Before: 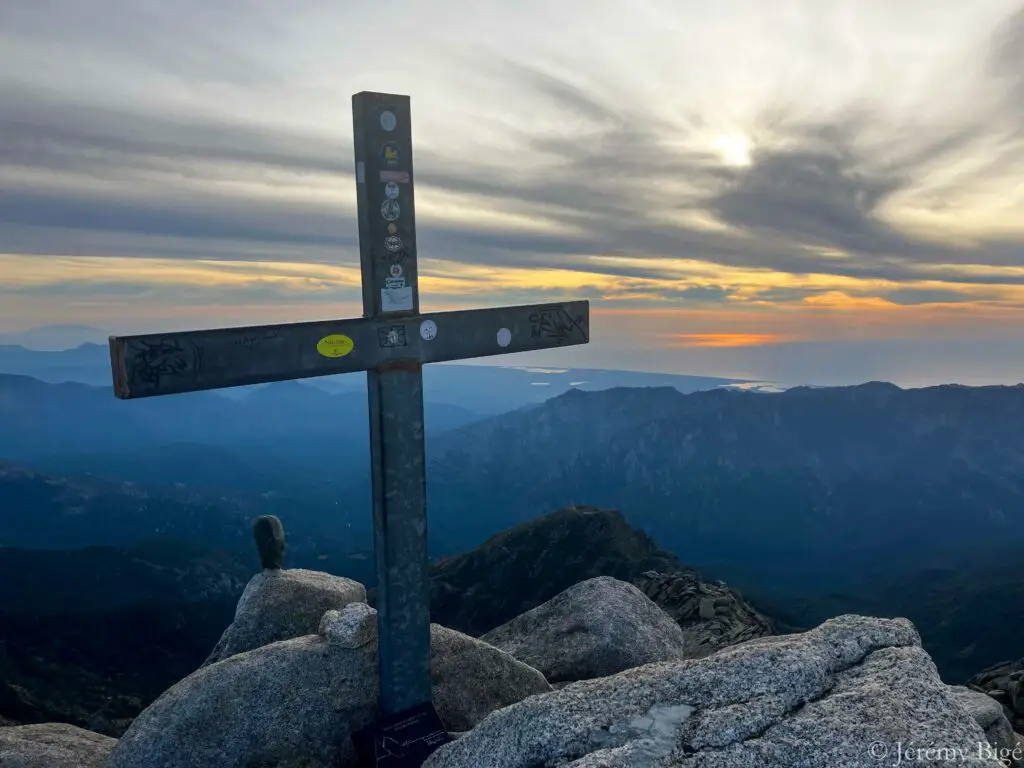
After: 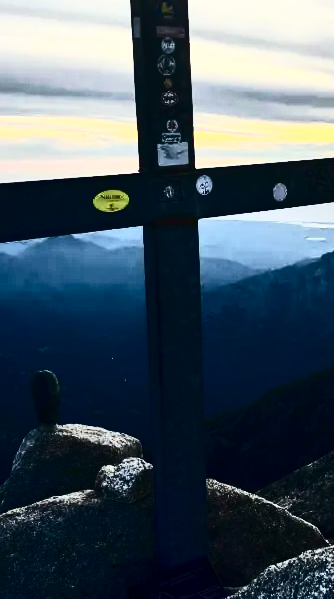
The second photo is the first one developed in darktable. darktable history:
tone curve: curves: ch0 [(0, 0) (0.003, 0.002) (0.011, 0.009) (0.025, 0.019) (0.044, 0.031) (0.069, 0.04) (0.1, 0.059) (0.136, 0.092) (0.177, 0.134) (0.224, 0.192) (0.277, 0.262) (0.335, 0.348) (0.399, 0.446) (0.468, 0.554) (0.543, 0.646) (0.623, 0.731) (0.709, 0.807) (0.801, 0.867) (0.898, 0.931) (1, 1)], color space Lab, independent channels, preserve colors none
contrast brightness saturation: contrast 0.928, brightness 0.199
crop and rotate: left 21.91%, top 18.995%, right 45.434%, bottom 2.987%
